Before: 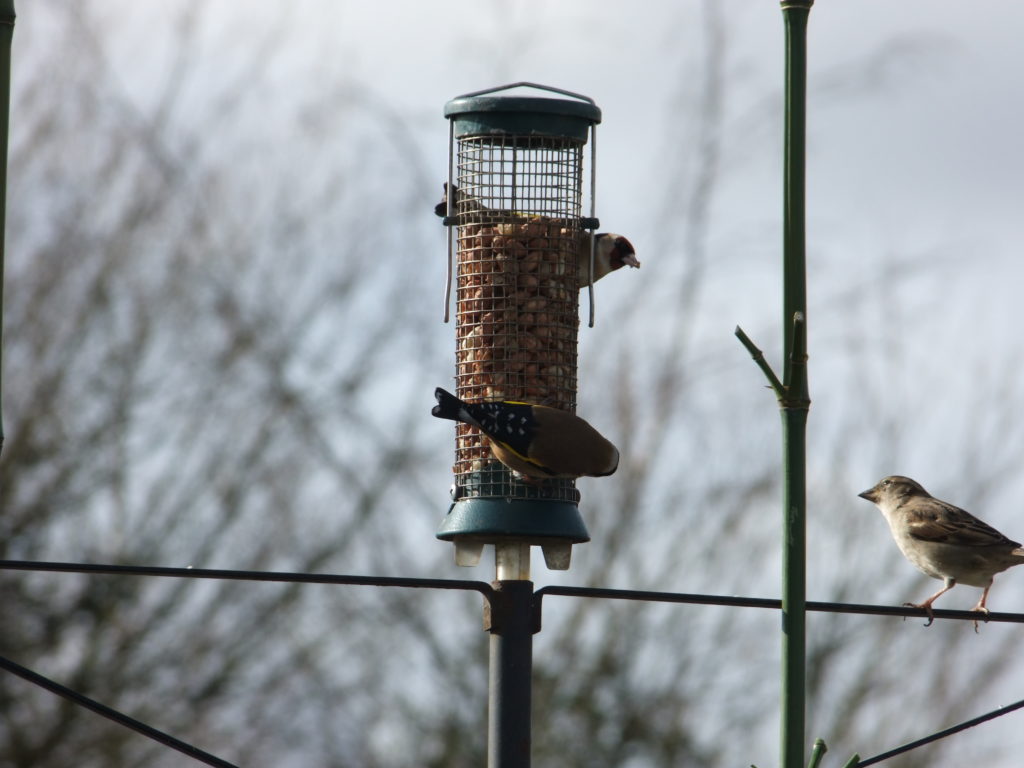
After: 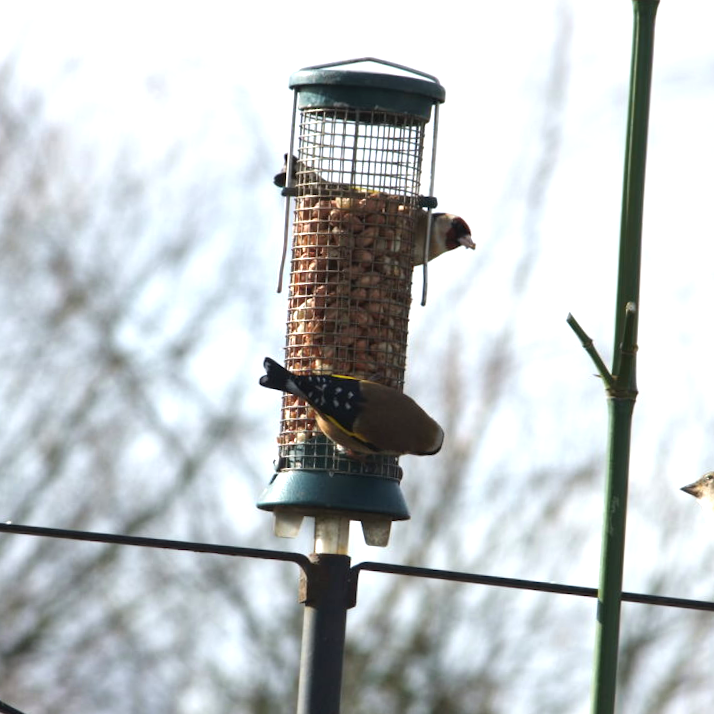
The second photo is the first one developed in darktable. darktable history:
crop and rotate: angle -3.27°, left 14.277%, top 0.028%, right 10.766%, bottom 0.028%
exposure: black level correction 0, exposure 0.9 EV, compensate highlight preservation false
